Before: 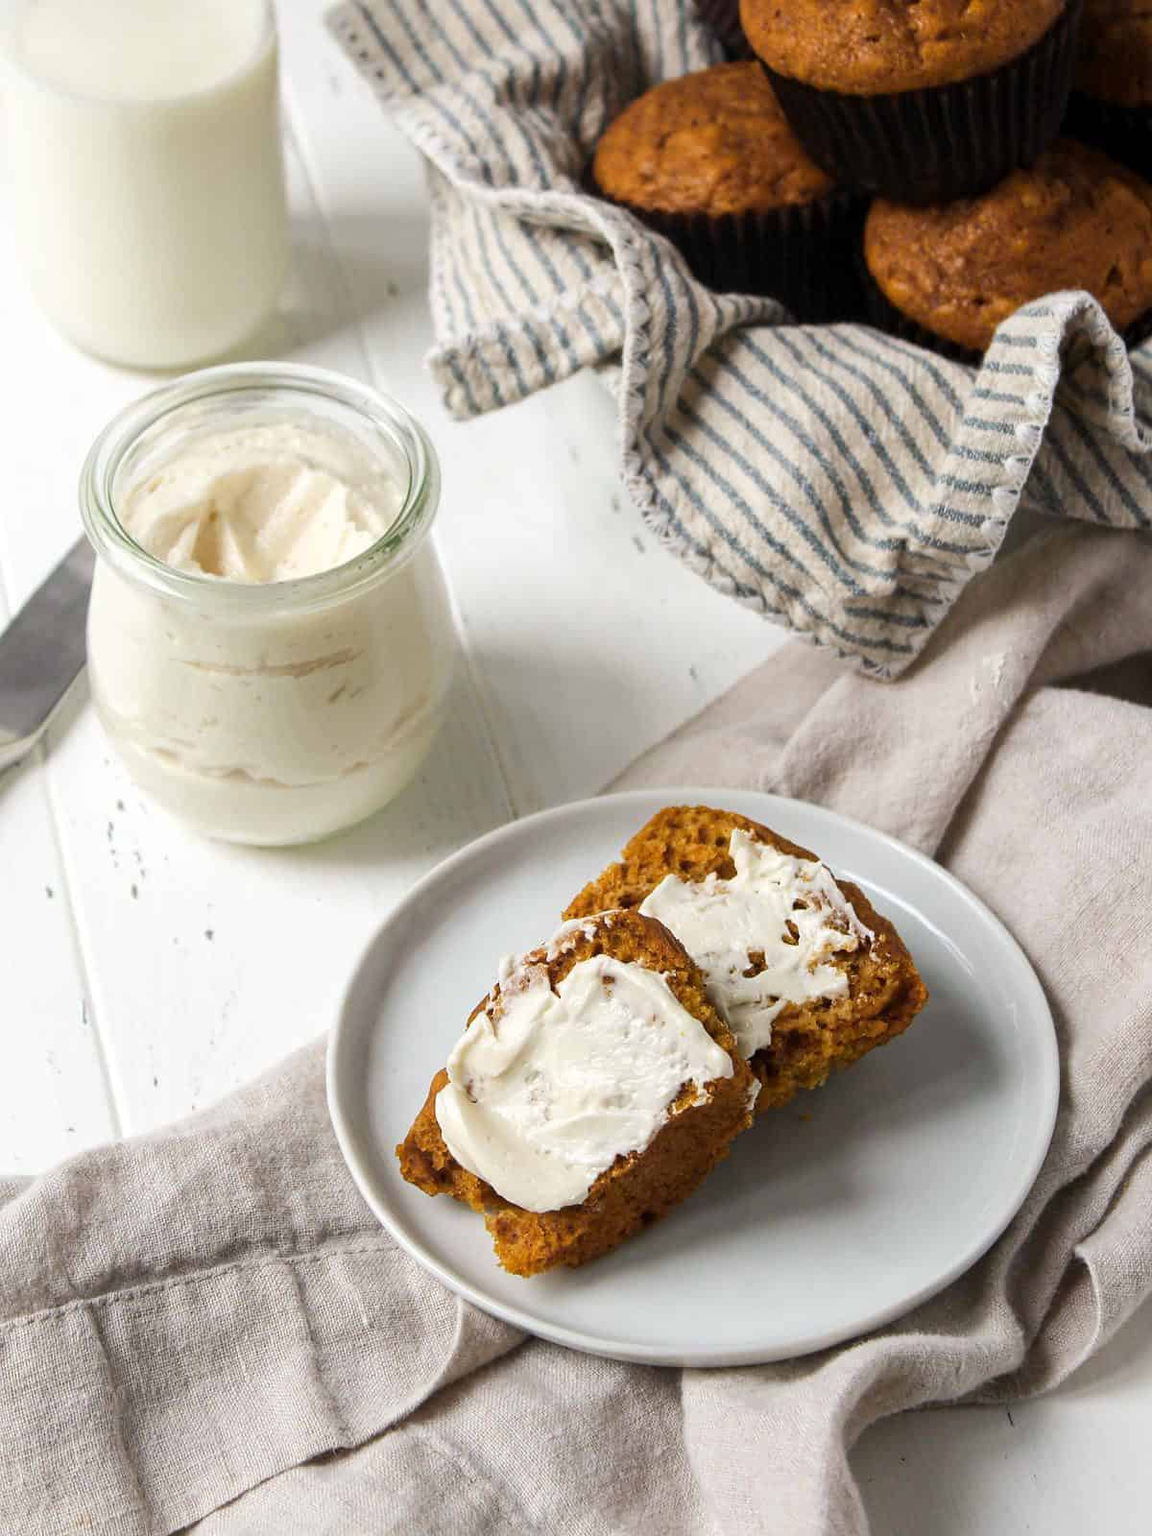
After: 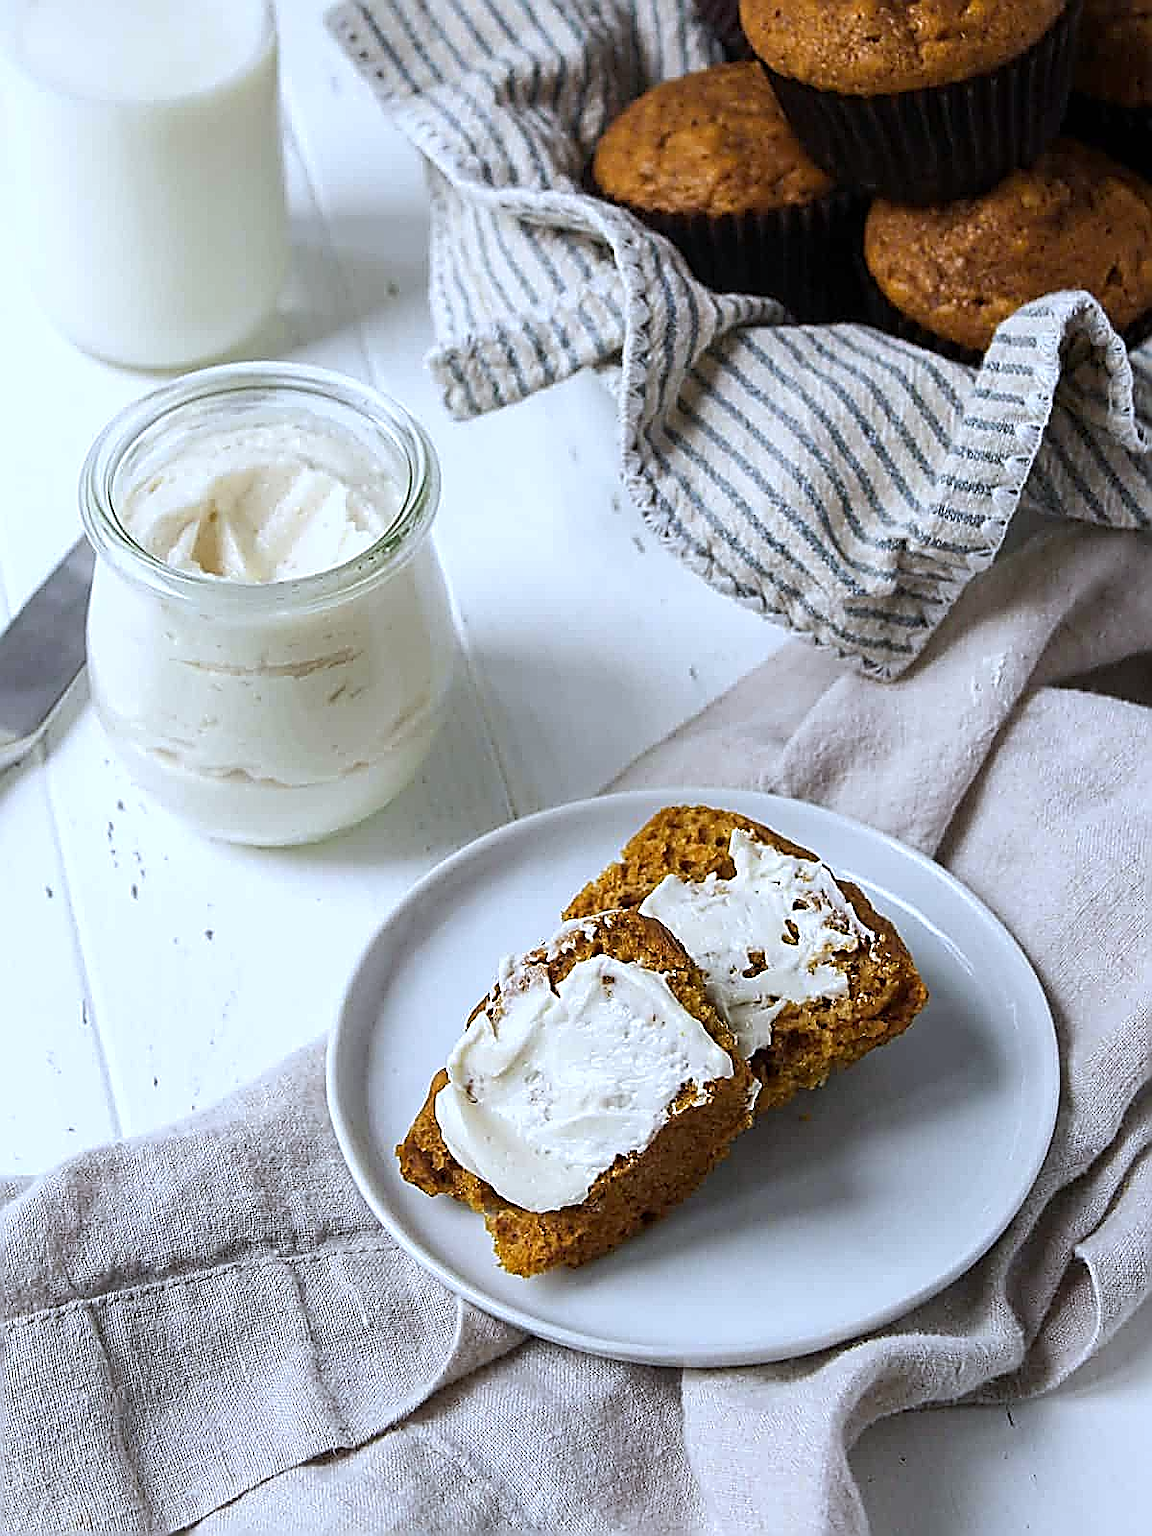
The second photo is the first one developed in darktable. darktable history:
white balance: red 0.926, green 1.003, blue 1.133
sharpen: amount 2
